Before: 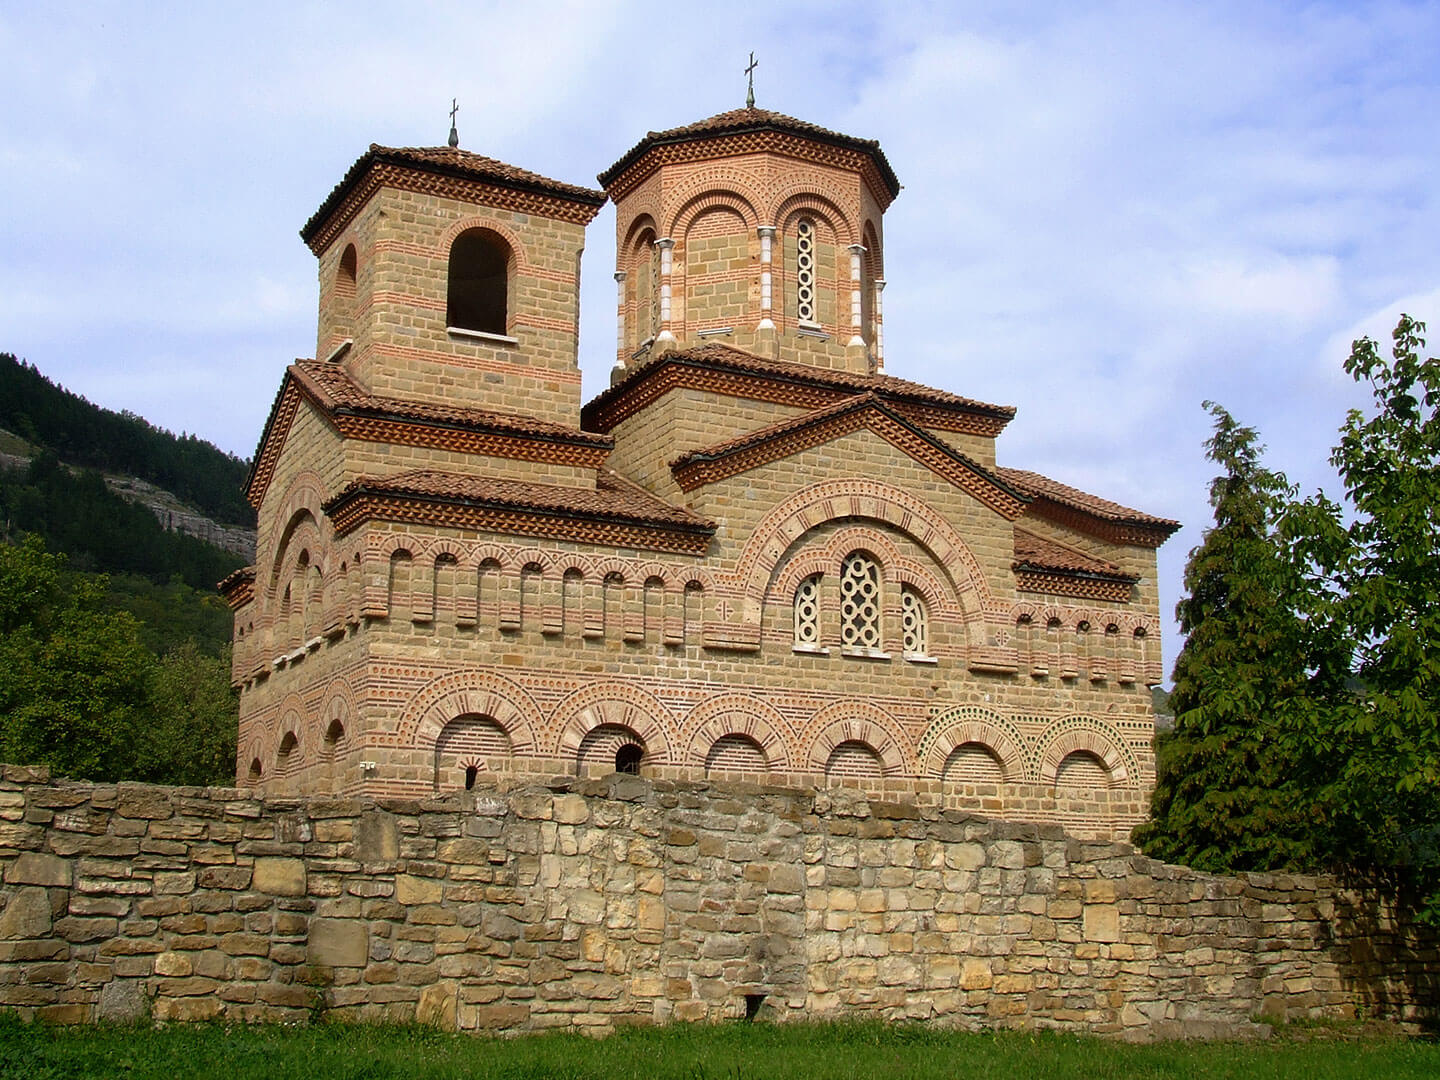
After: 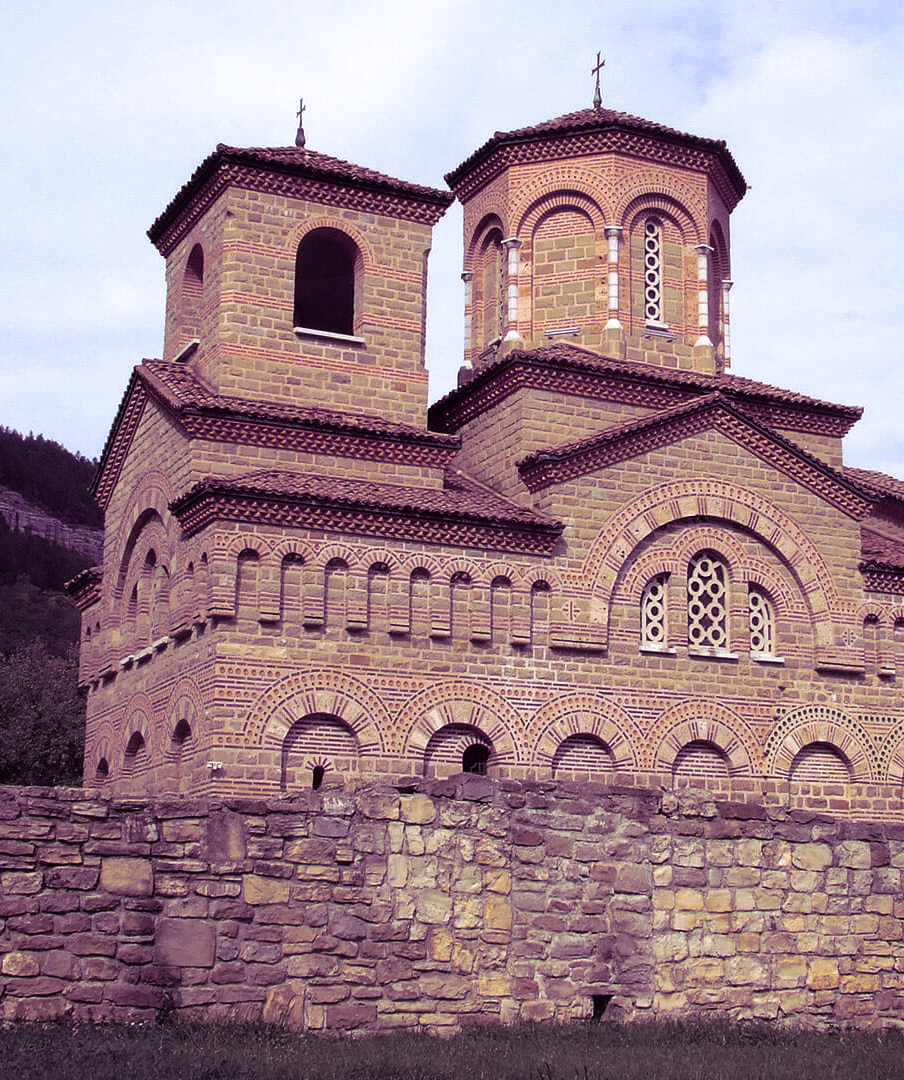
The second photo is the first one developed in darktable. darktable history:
white balance: red 1.004, blue 1.096
crop: left 10.644%, right 26.528%
split-toning: shadows › hue 277.2°, shadows › saturation 0.74
